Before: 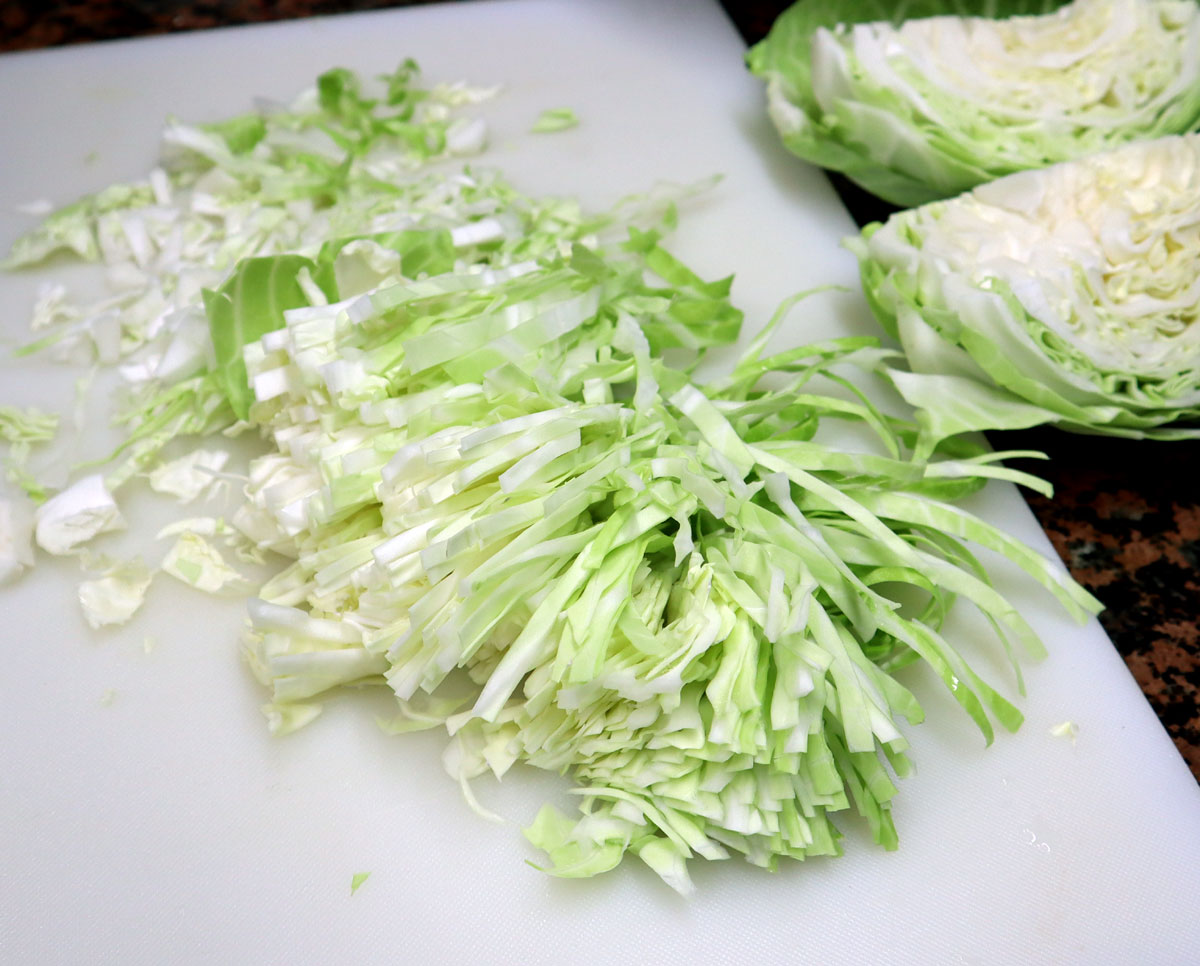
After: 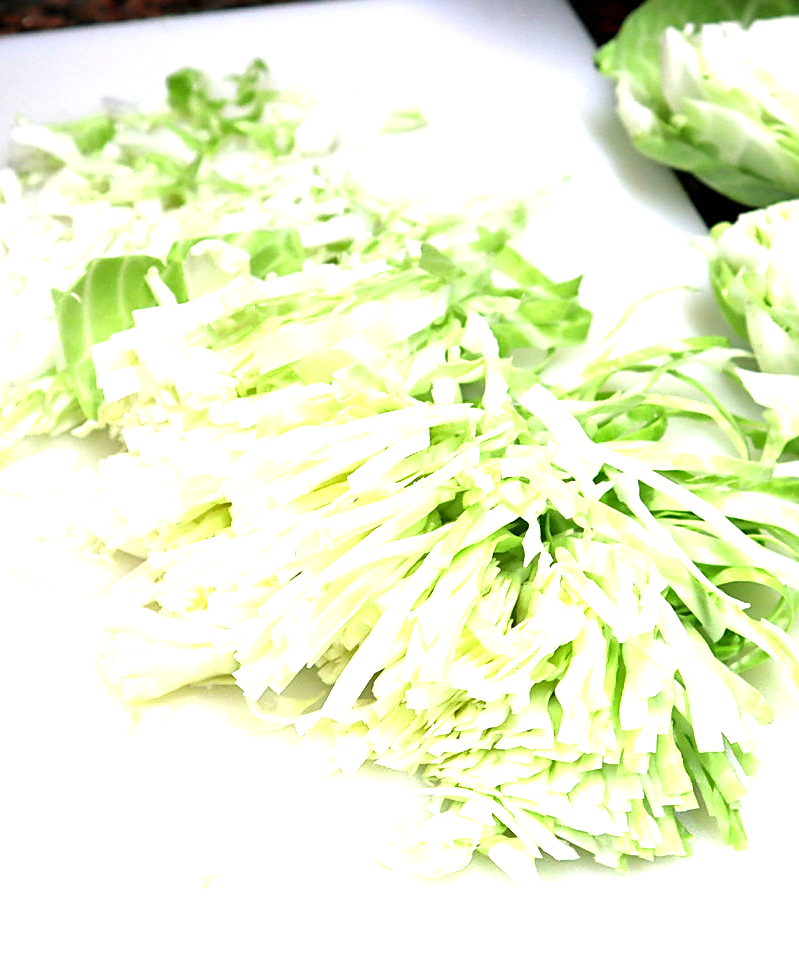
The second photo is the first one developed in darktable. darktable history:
exposure: black level correction 0, exposure 1.45 EV, compensate exposure bias true, compensate highlight preservation false
local contrast: mode bilateral grid, contrast 25, coarseness 50, detail 123%, midtone range 0.2
sharpen: on, module defaults
graduated density: on, module defaults
crop and rotate: left 12.648%, right 20.685%
